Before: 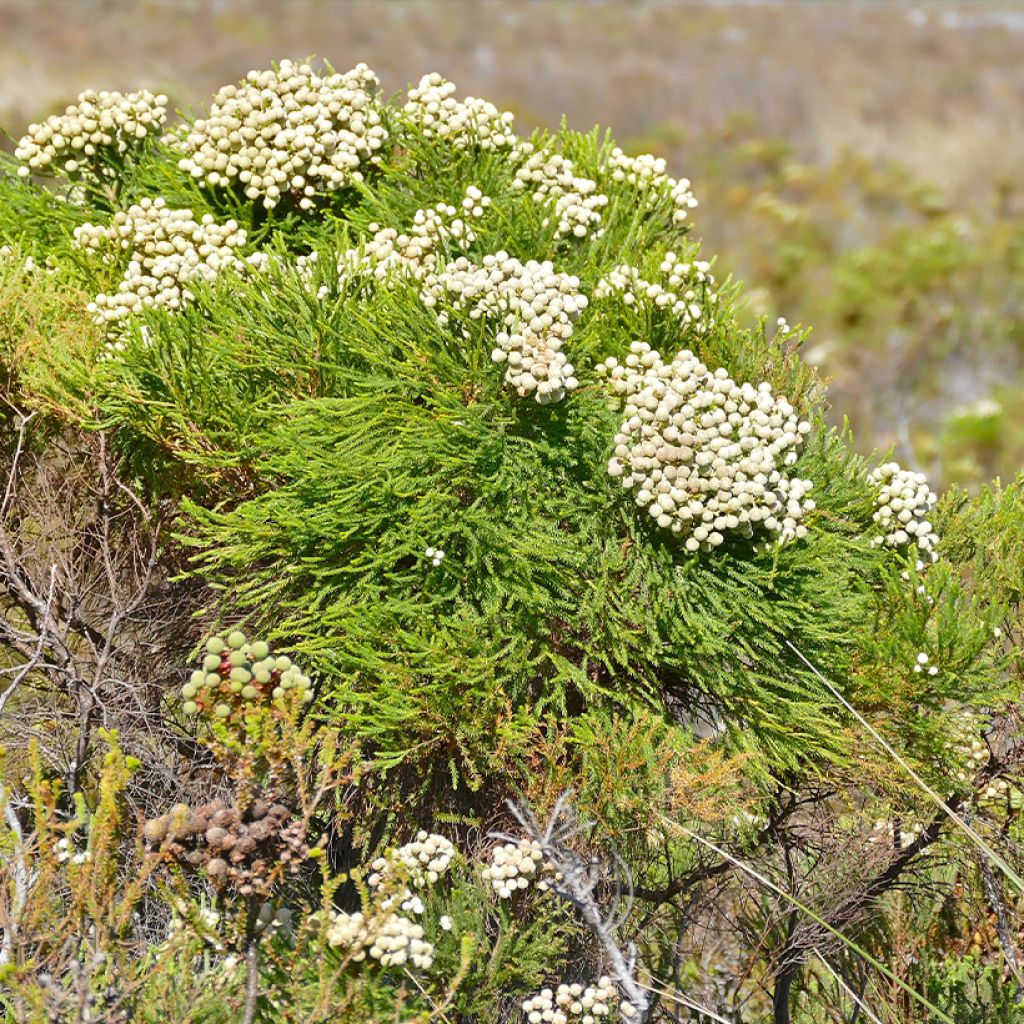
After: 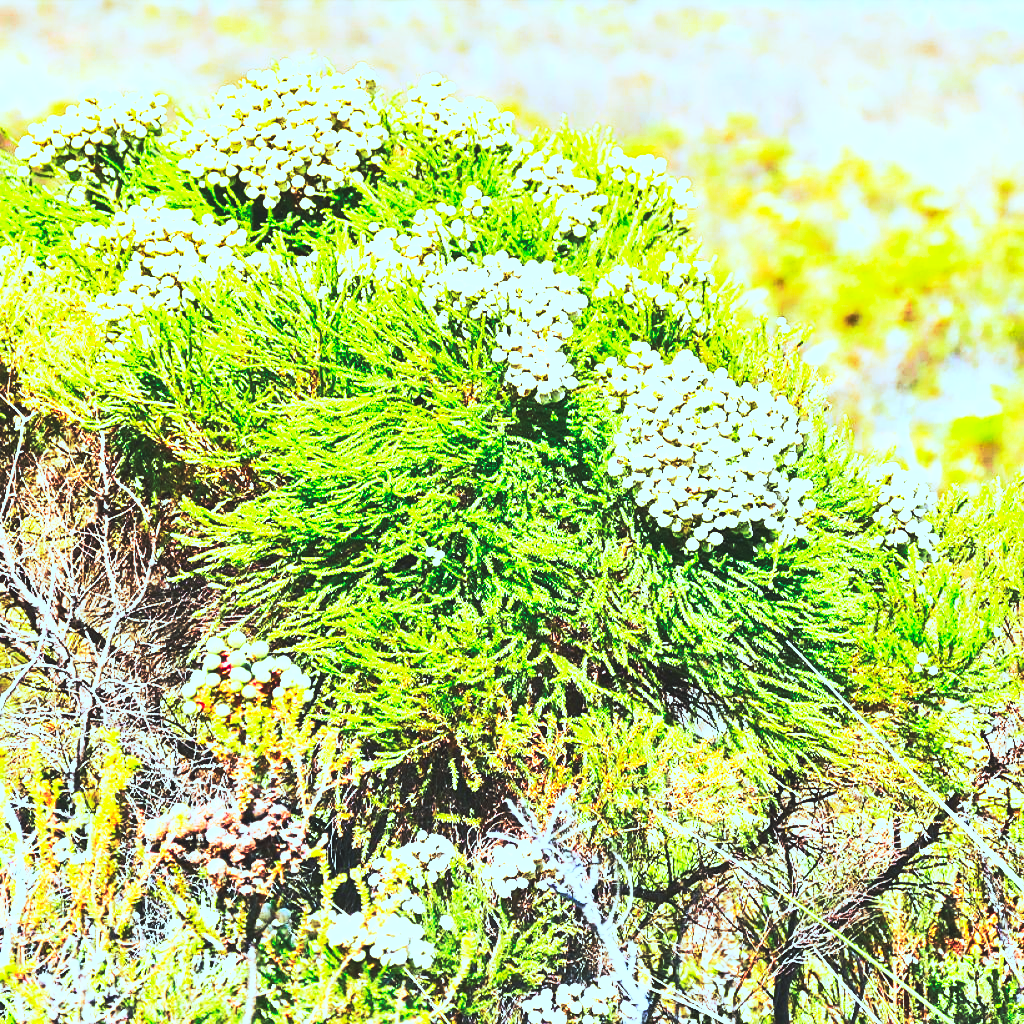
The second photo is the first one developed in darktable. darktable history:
sharpen: amount 0.203
local contrast: highlights 107%, shadows 99%, detail 119%, midtone range 0.2
haze removal: compatibility mode true, adaptive false
base curve: curves: ch0 [(0, 0.015) (0.085, 0.116) (0.134, 0.298) (0.19, 0.545) (0.296, 0.764) (0.599, 0.982) (1, 1)], preserve colors none
color correction: highlights a* -9.7, highlights b* -21.82
contrast brightness saturation: contrast 0.226, brightness 0.104, saturation 0.29
